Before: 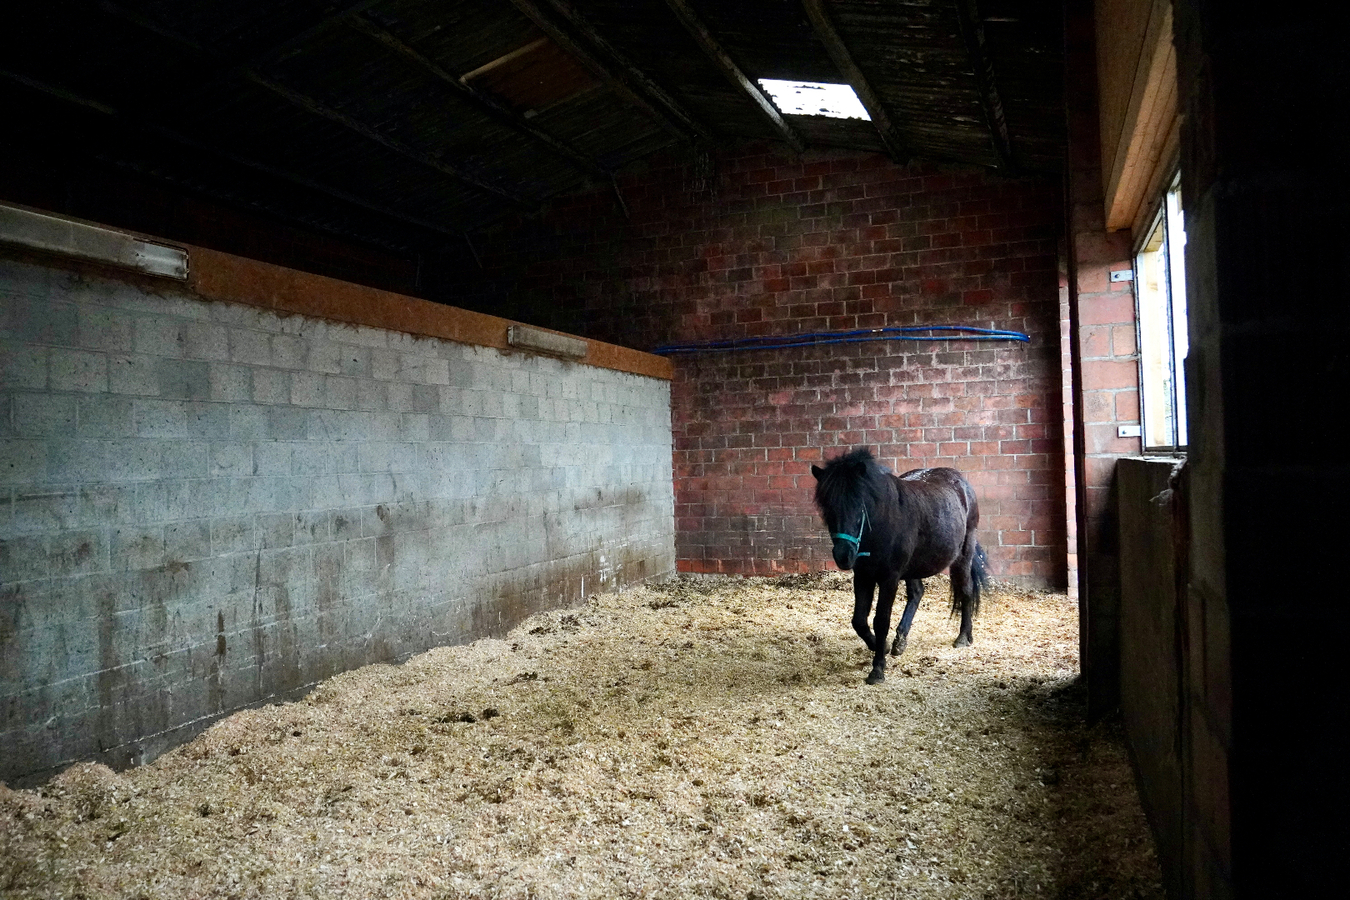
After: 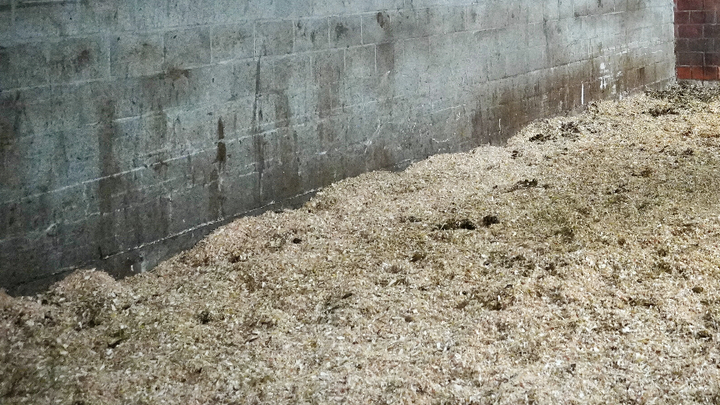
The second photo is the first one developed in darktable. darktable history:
crop and rotate: top 54.778%, right 46.61%, bottom 0.159%
contrast brightness saturation: saturation -0.17
